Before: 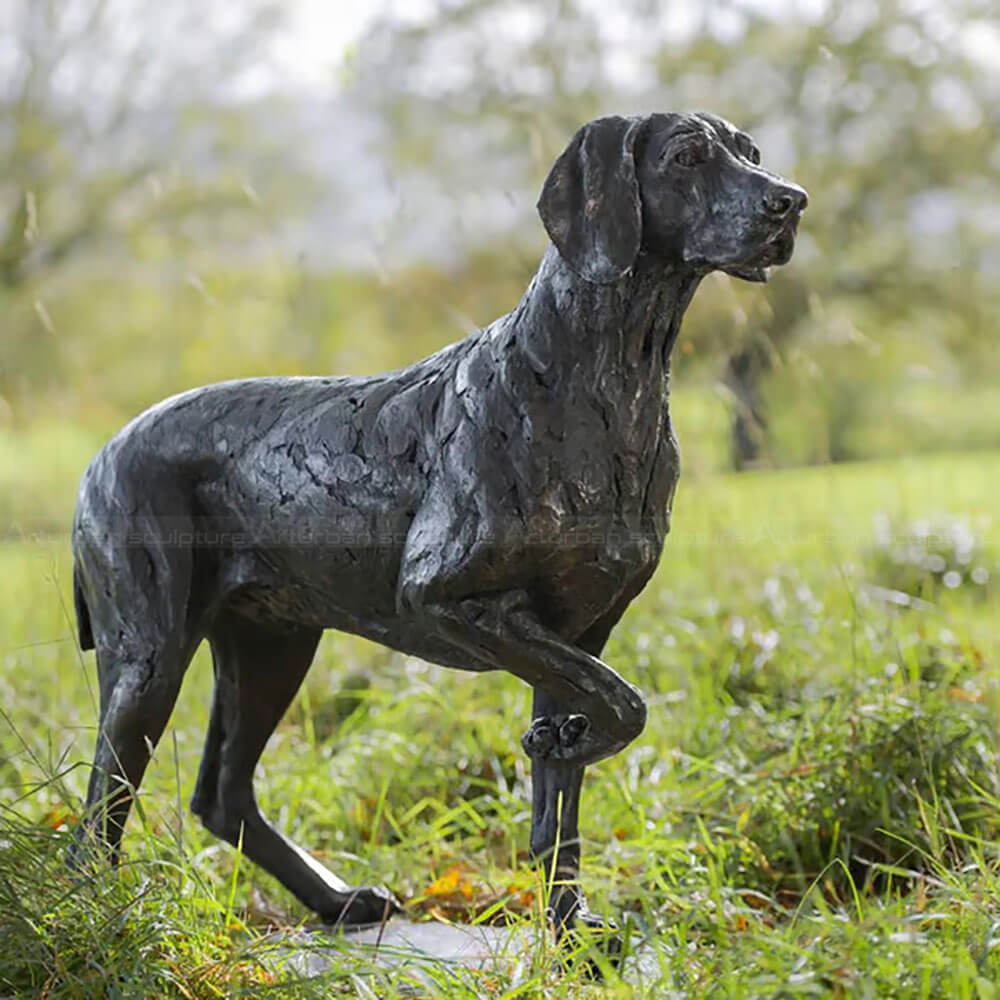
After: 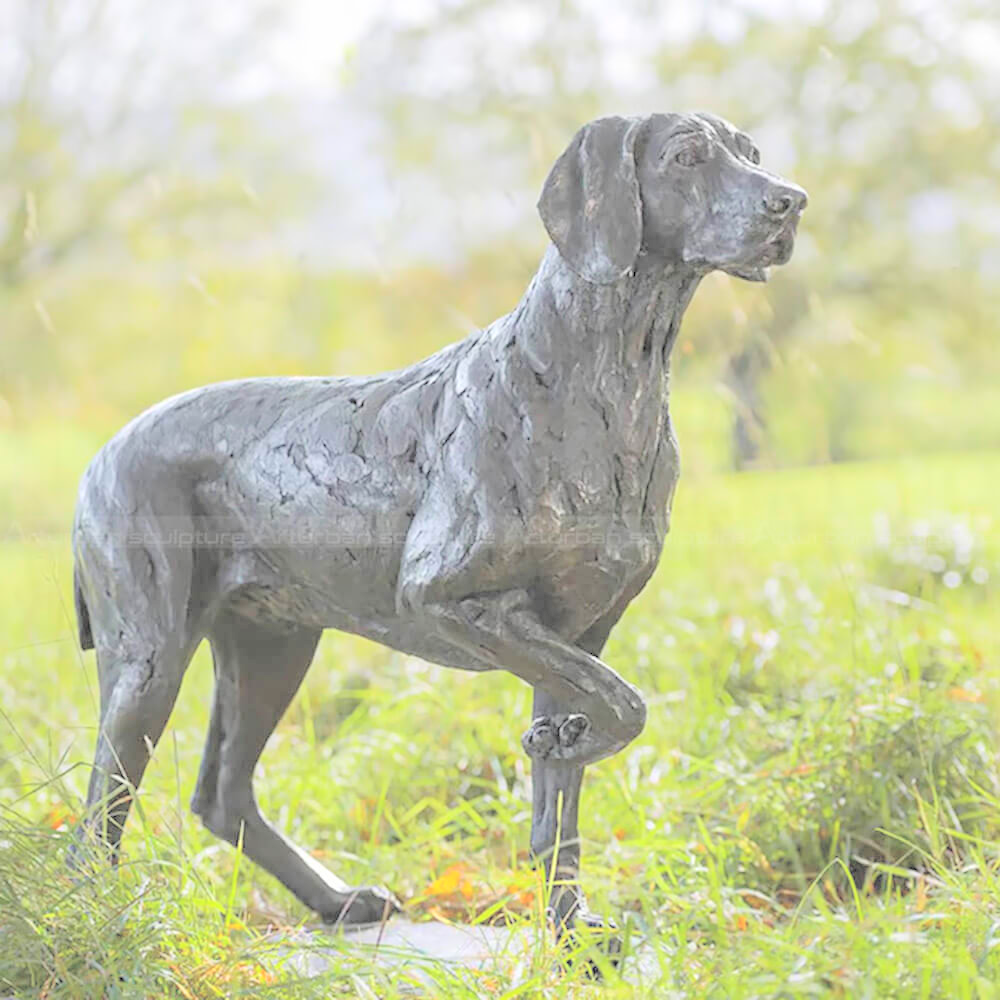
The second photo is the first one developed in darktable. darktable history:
contrast brightness saturation: brightness 1
shadows and highlights: shadows 25, highlights -25
